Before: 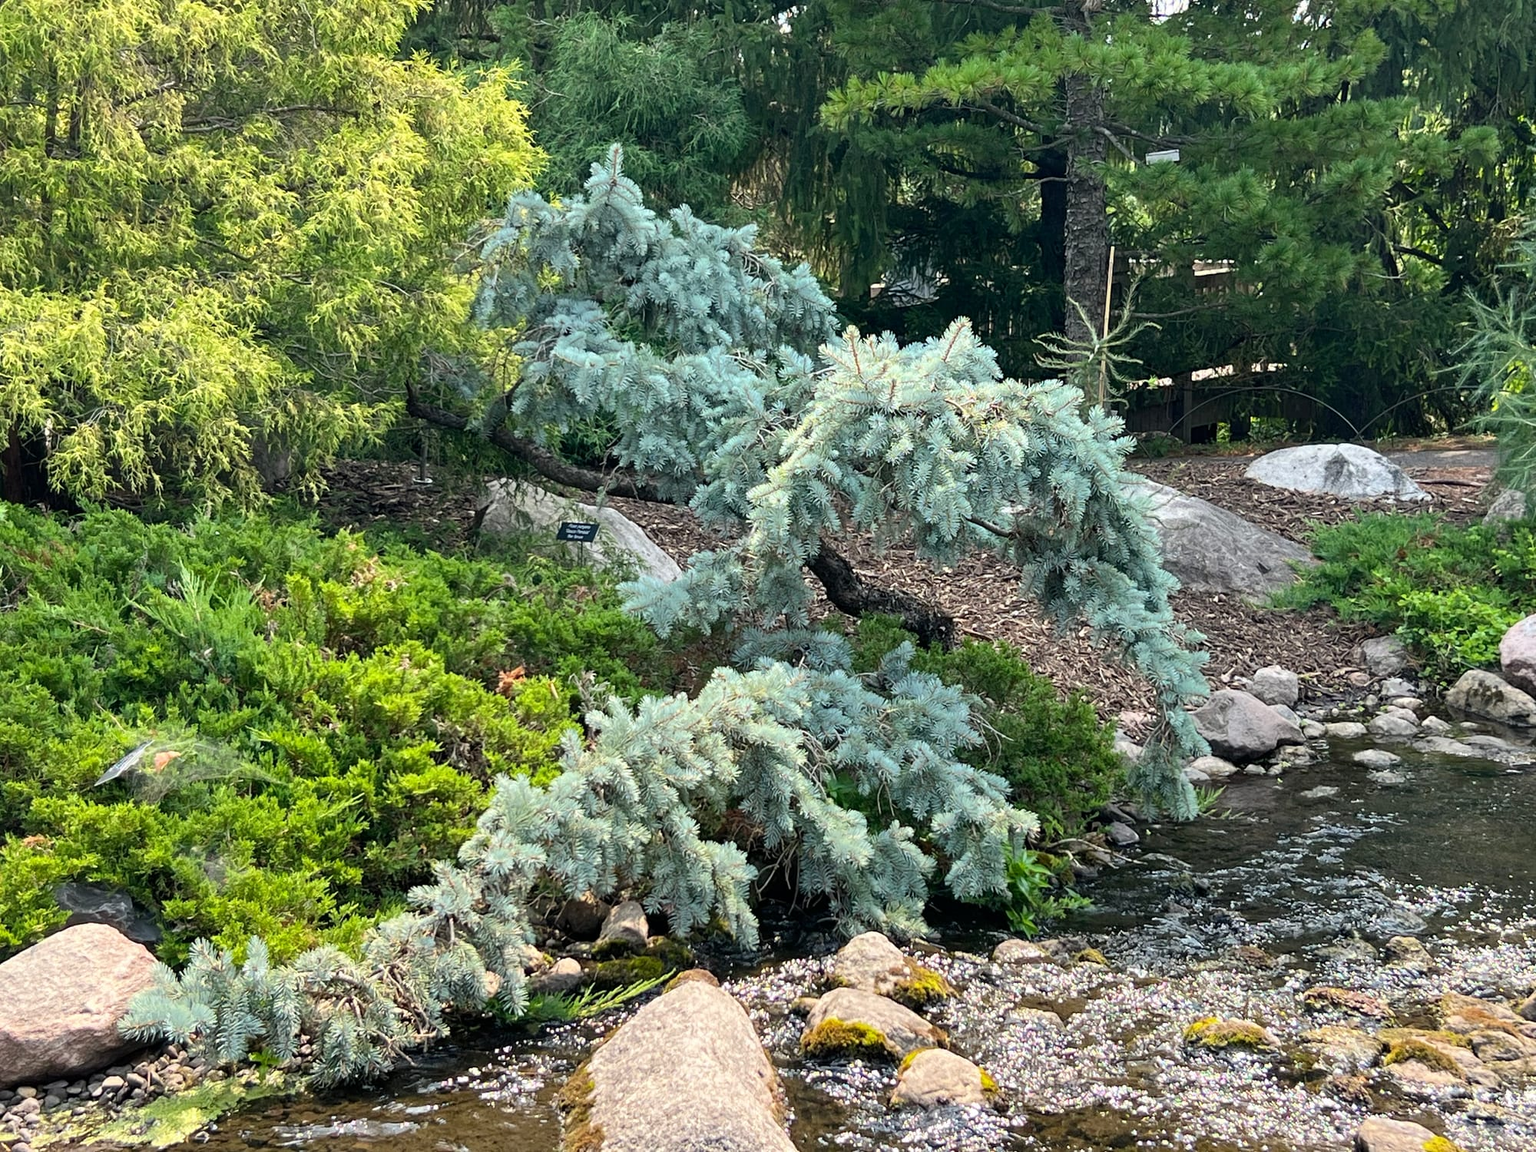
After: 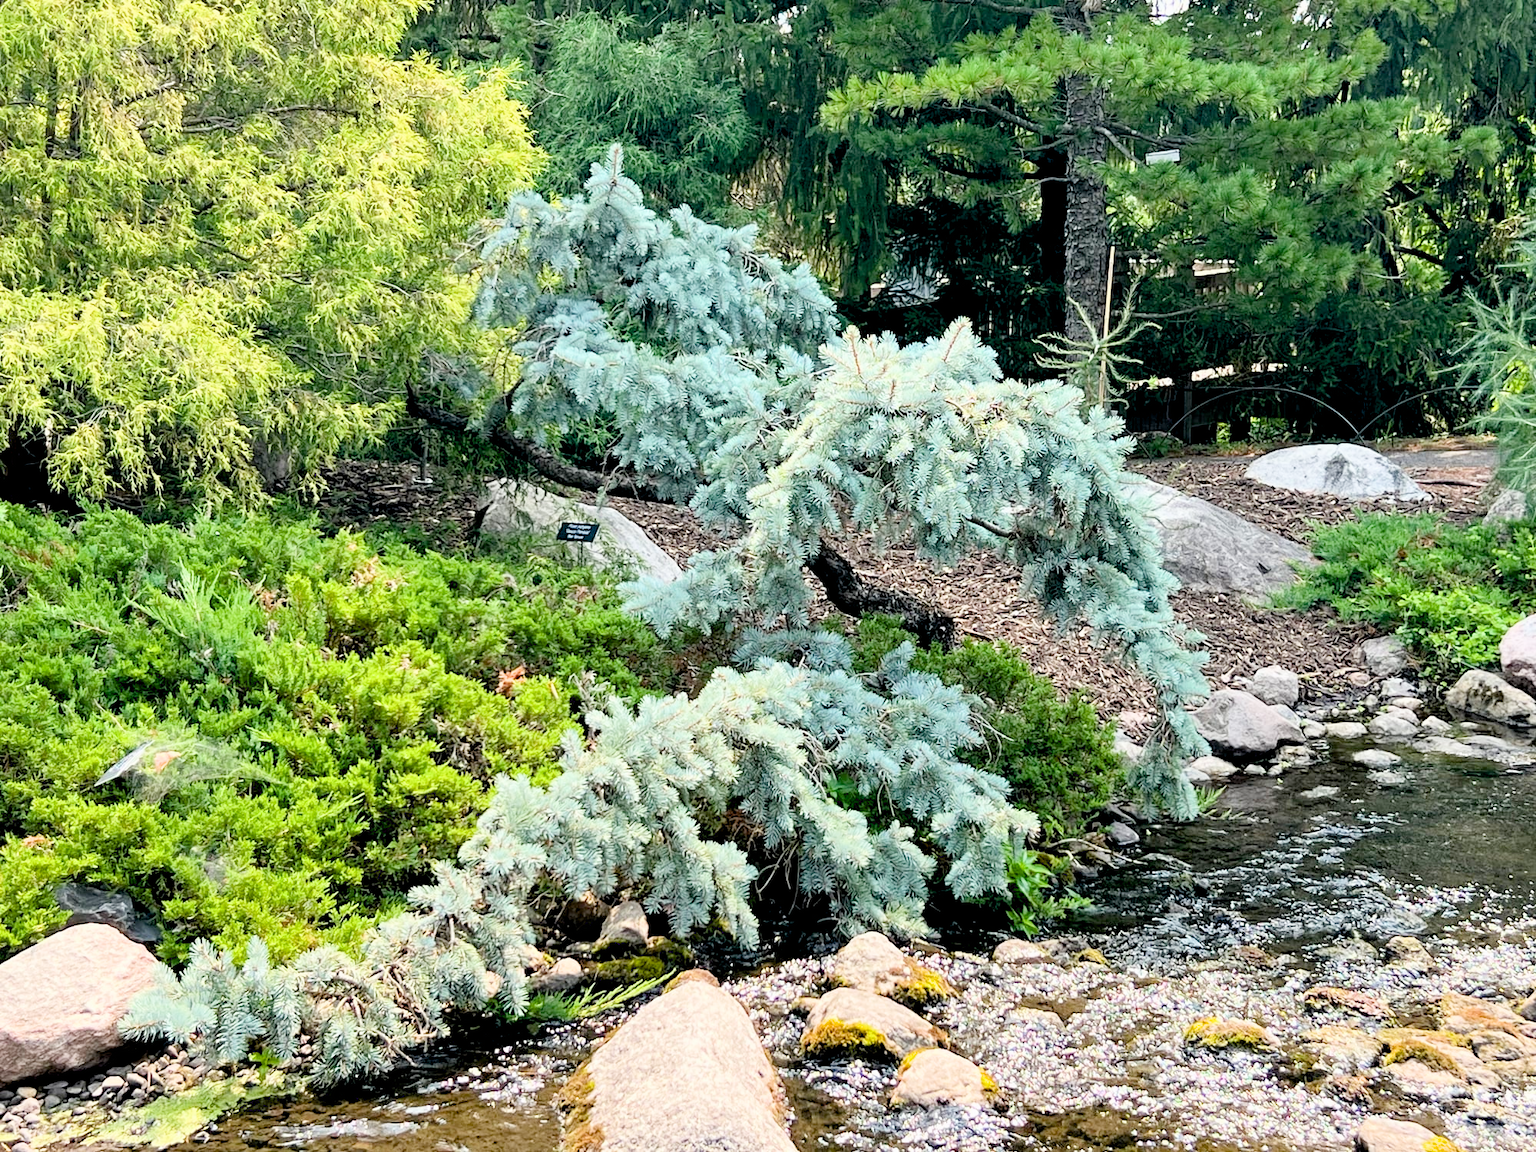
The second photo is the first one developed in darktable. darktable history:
filmic rgb: black relative exposure -7.99 EV, white relative exposure 3.87 EV, hardness 4.32
exposure: black level correction 0.011, exposure 1.08 EV, compensate highlight preservation false
